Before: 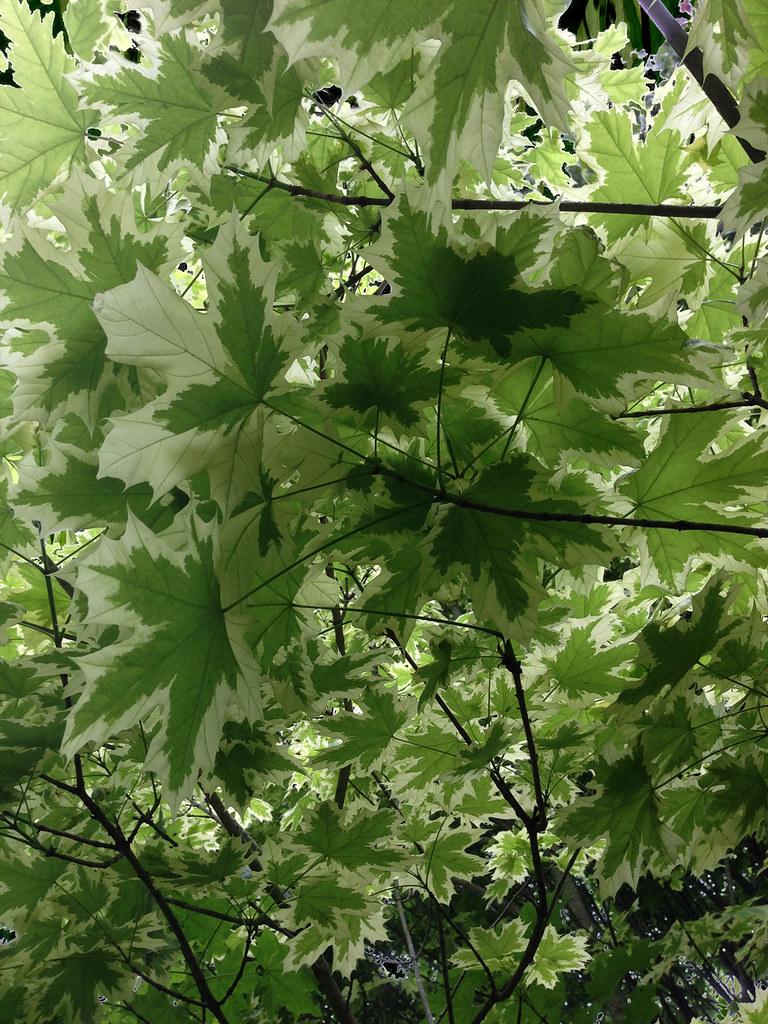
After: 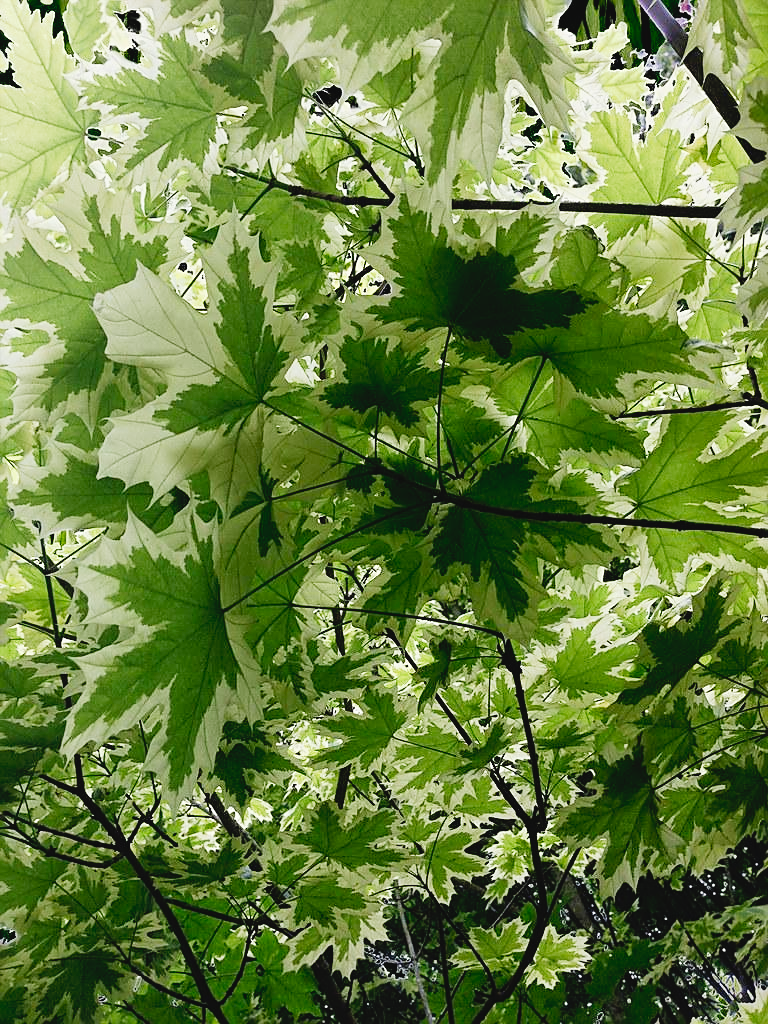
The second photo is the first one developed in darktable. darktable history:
sharpen: on, module defaults
tone curve: curves: ch0 [(0, 0.039) (0.113, 0.081) (0.204, 0.204) (0.498, 0.608) (0.709, 0.819) (0.984, 0.961)]; ch1 [(0, 0) (0.172, 0.123) (0.317, 0.272) (0.414, 0.382) (0.476, 0.479) (0.505, 0.501) (0.528, 0.54) (0.618, 0.647) (0.709, 0.764) (1, 1)]; ch2 [(0, 0) (0.411, 0.424) (0.492, 0.502) (0.521, 0.513) (0.537, 0.57) (0.686, 0.638) (1, 1)], preserve colors none
